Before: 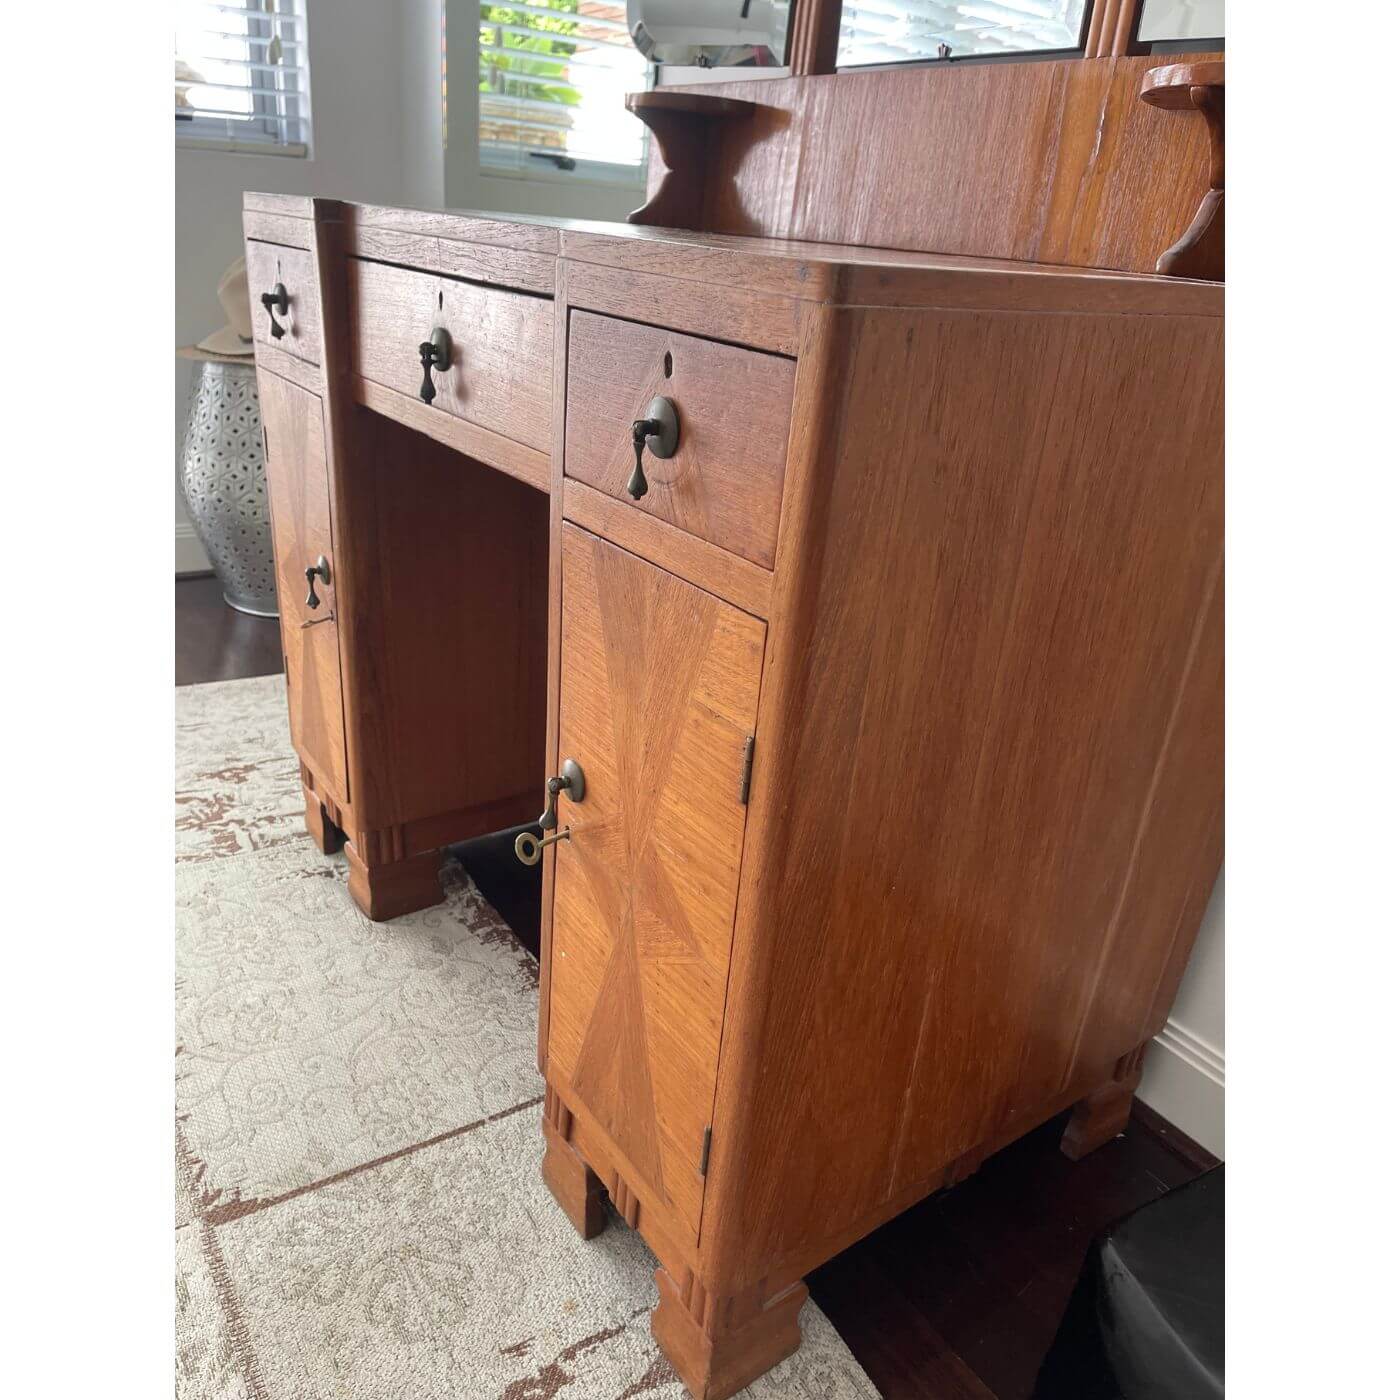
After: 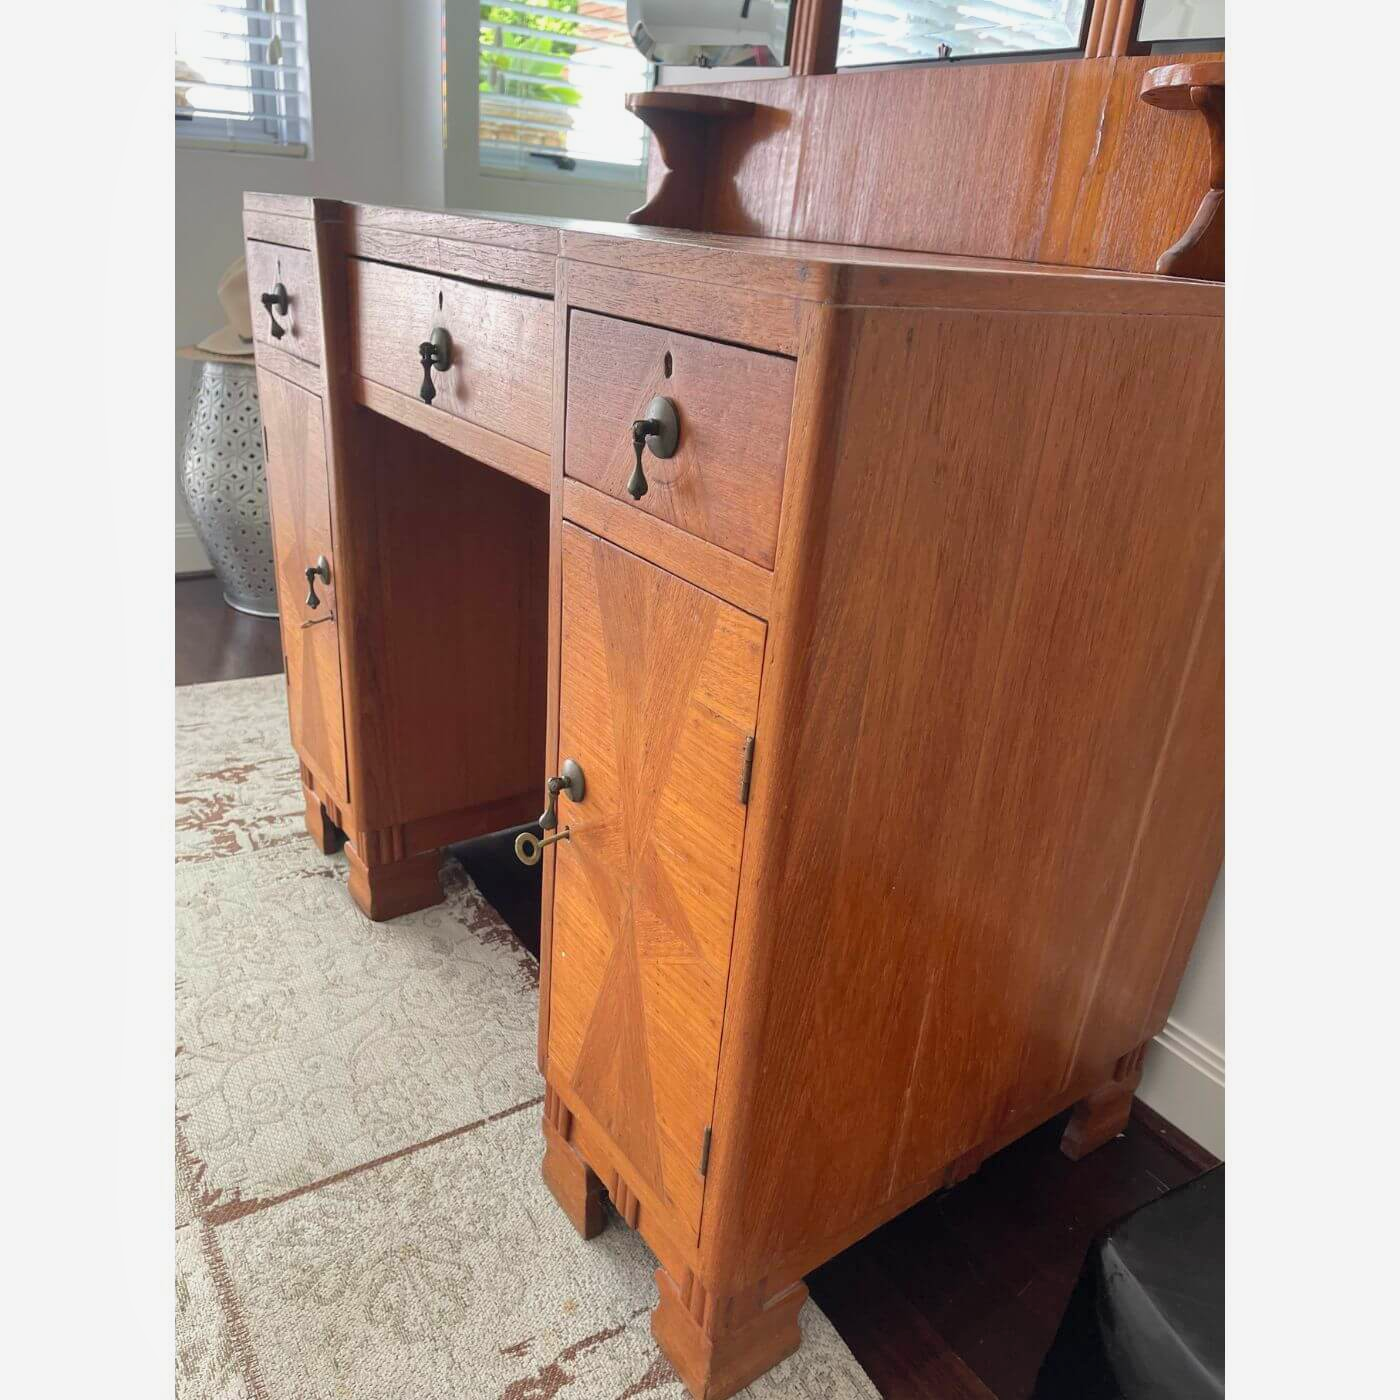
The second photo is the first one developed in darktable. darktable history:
contrast brightness saturation: contrast 0.073, brightness 0.071, saturation 0.182
exposure: compensate highlight preservation false
shadows and highlights: shadows 24.84, white point adjustment -2.88, highlights -29.92
